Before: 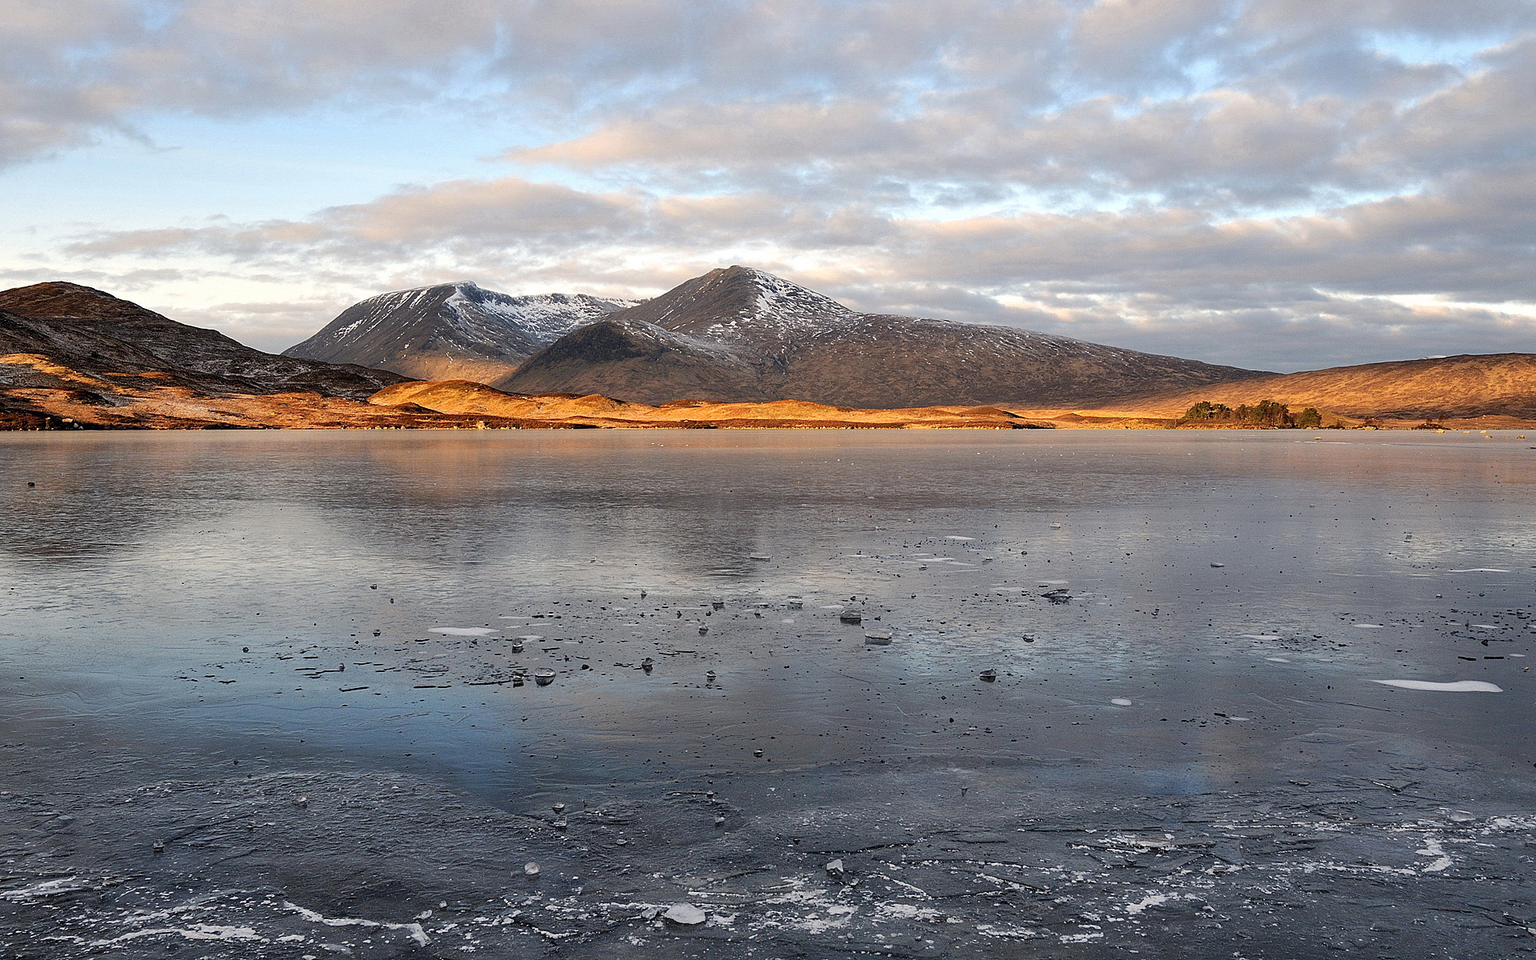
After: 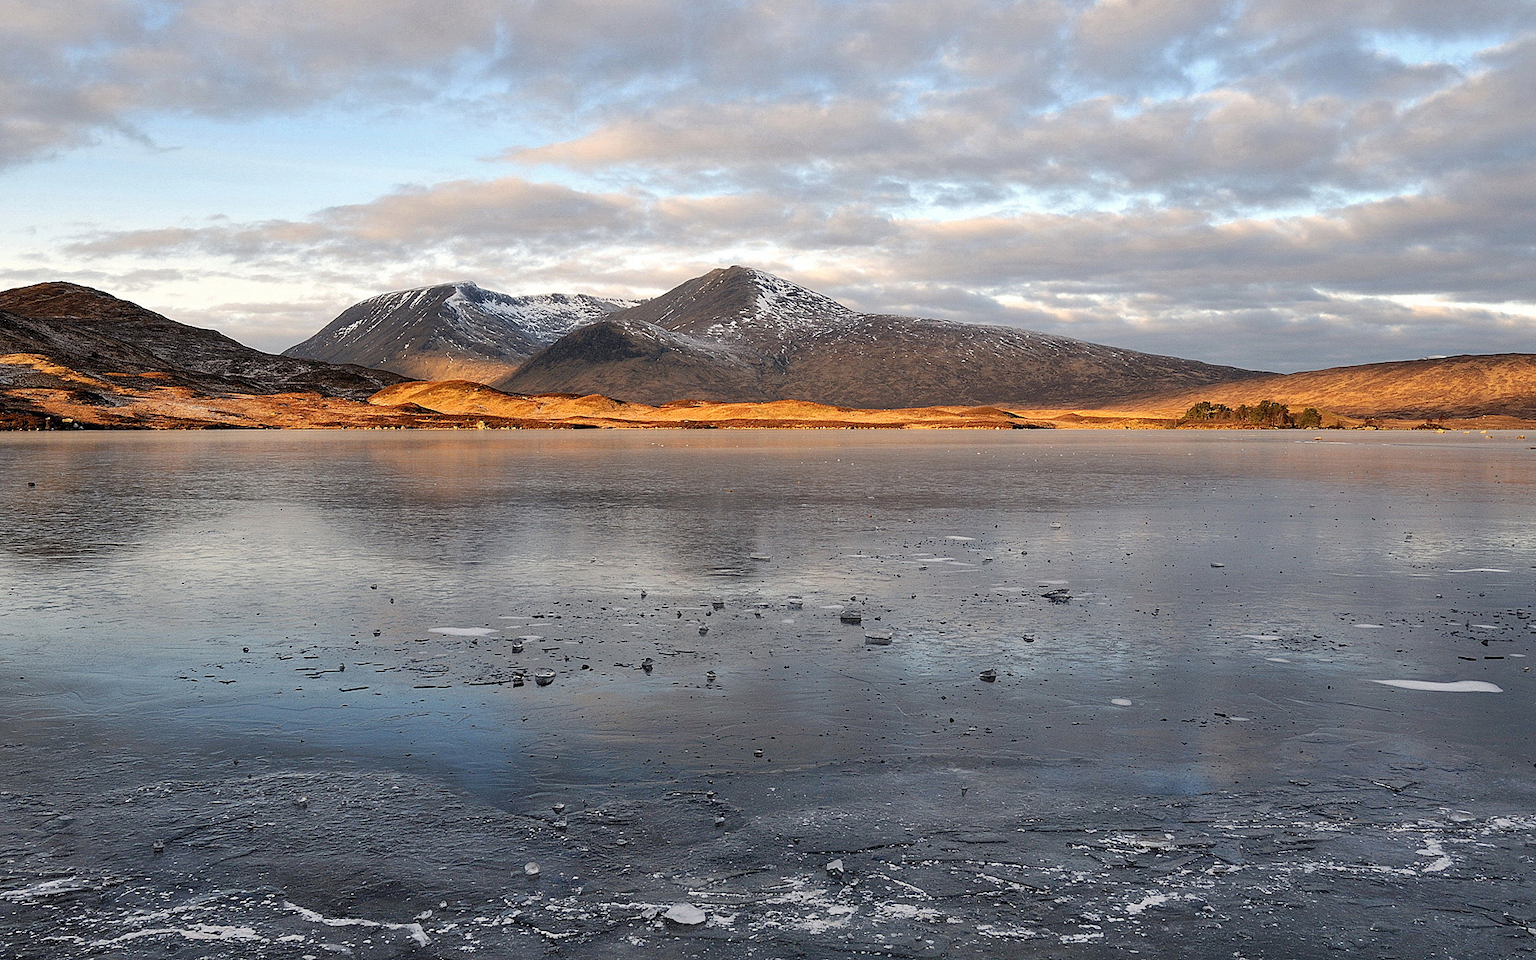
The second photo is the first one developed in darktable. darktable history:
shadows and highlights: shadows 31.98, highlights -31.67, soften with gaussian
